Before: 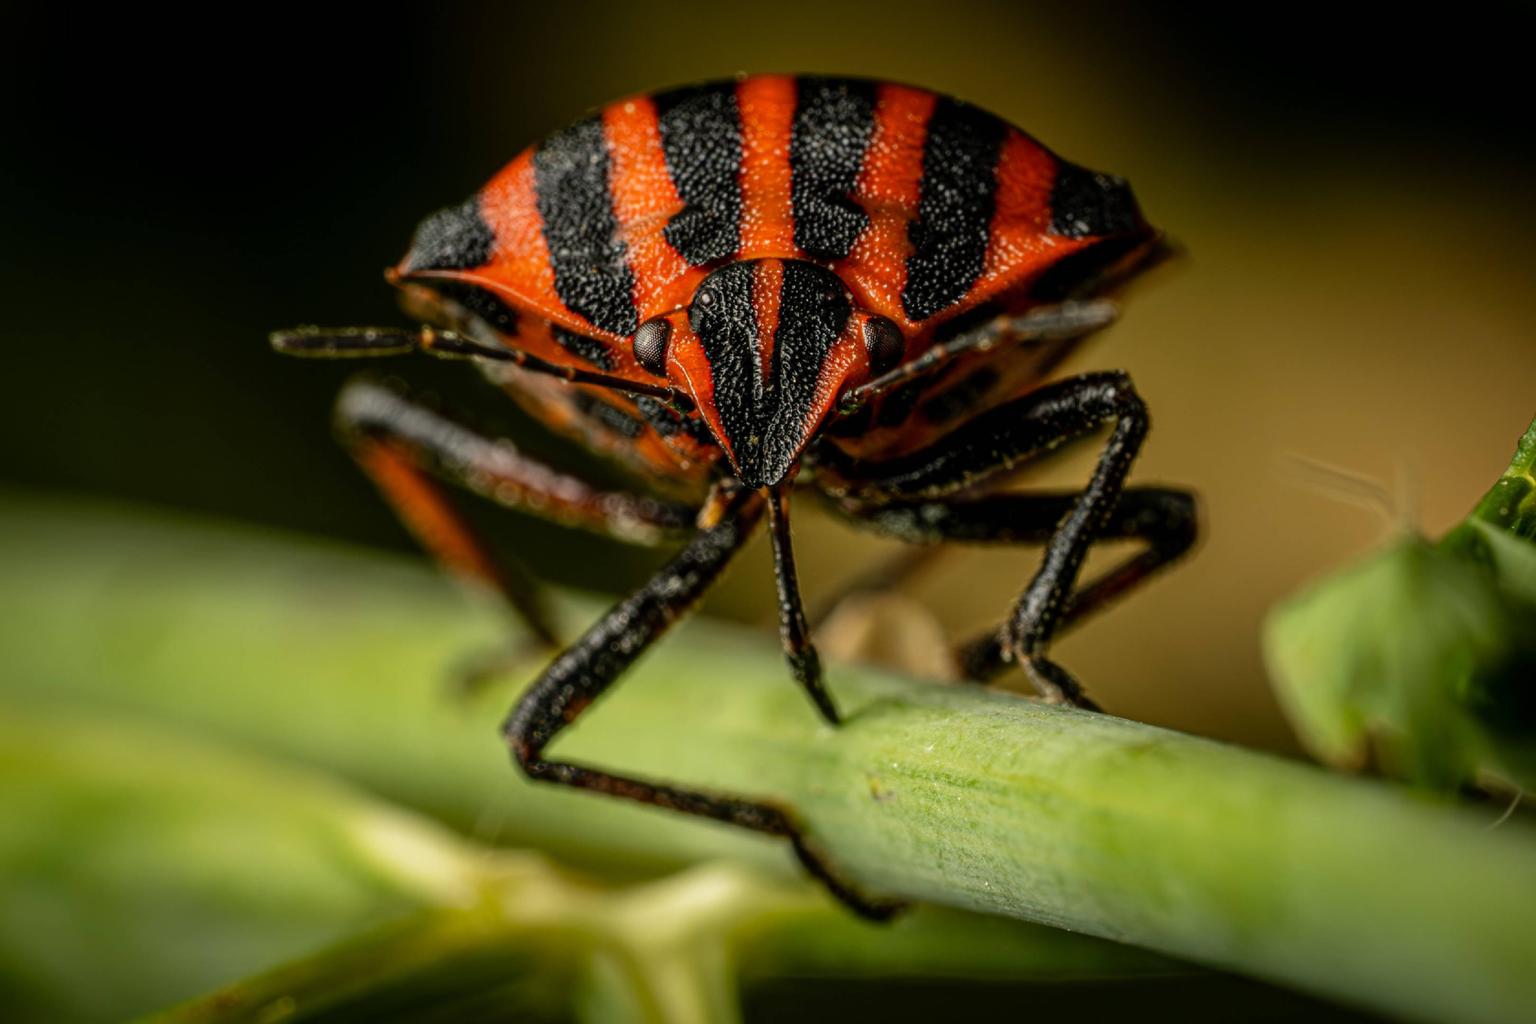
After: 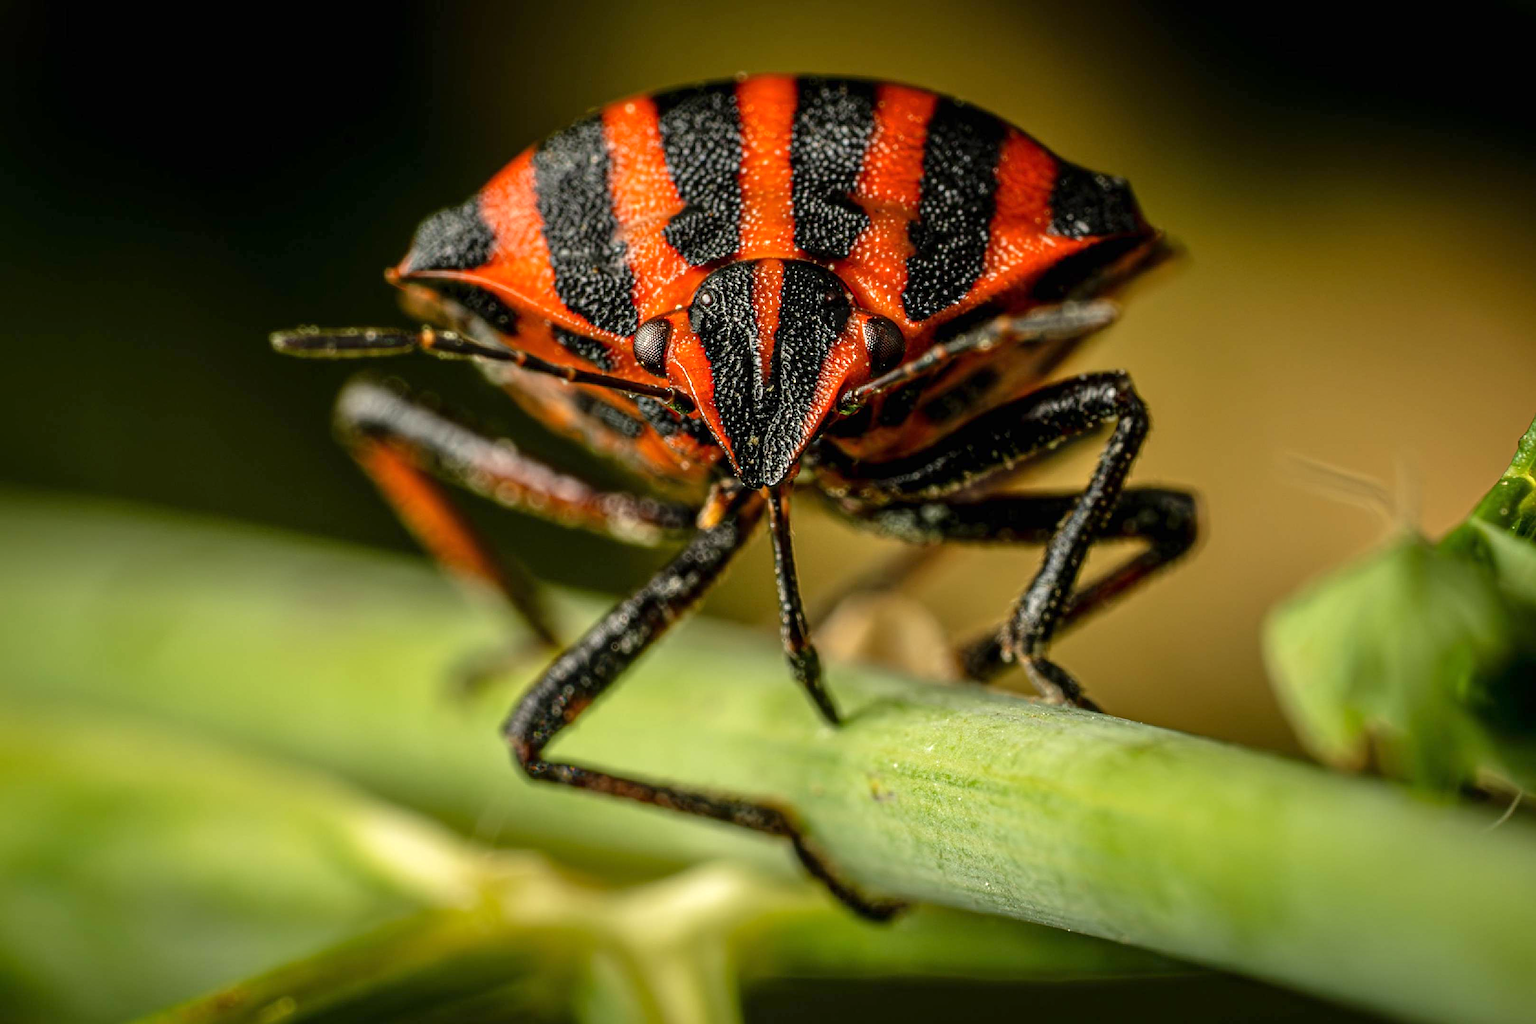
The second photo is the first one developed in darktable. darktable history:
tone equalizer: -8 EV 1.02 EV, -7 EV 0.984 EV, -6 EV 1.03 EV, -5 EV 0.968 EV, -4 EV 1.03 EV, -3 EV 0.715 EV, -2 EV 0.502 EV, -1 EV 0.271 EV, mask exposure compensation -0.486 EV
sharpen: on, module defaults
